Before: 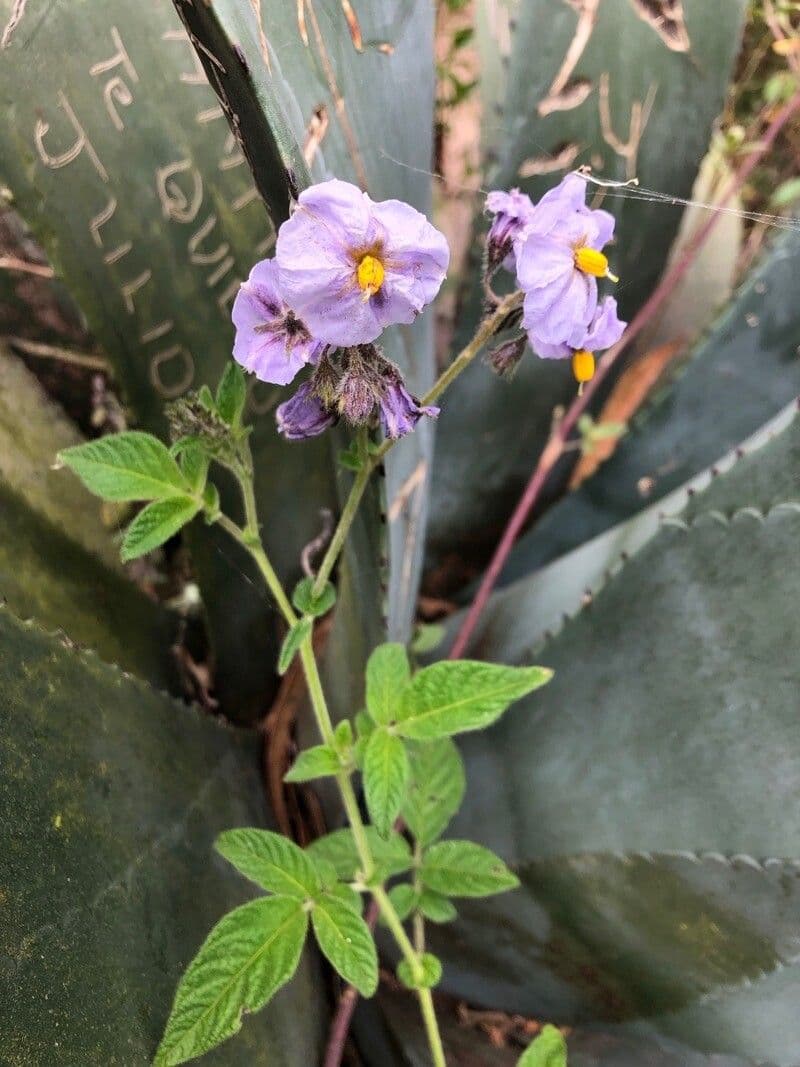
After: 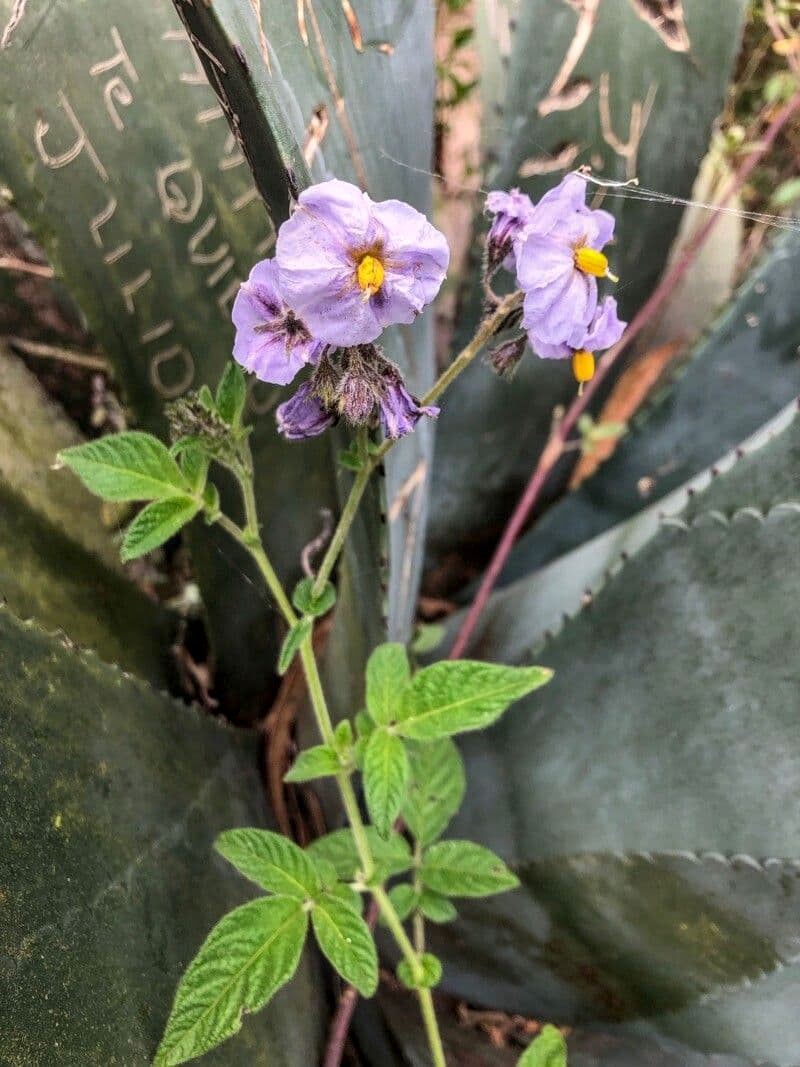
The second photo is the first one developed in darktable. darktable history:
local contrast: highlights 1%, shadows 1%, detail 134%
